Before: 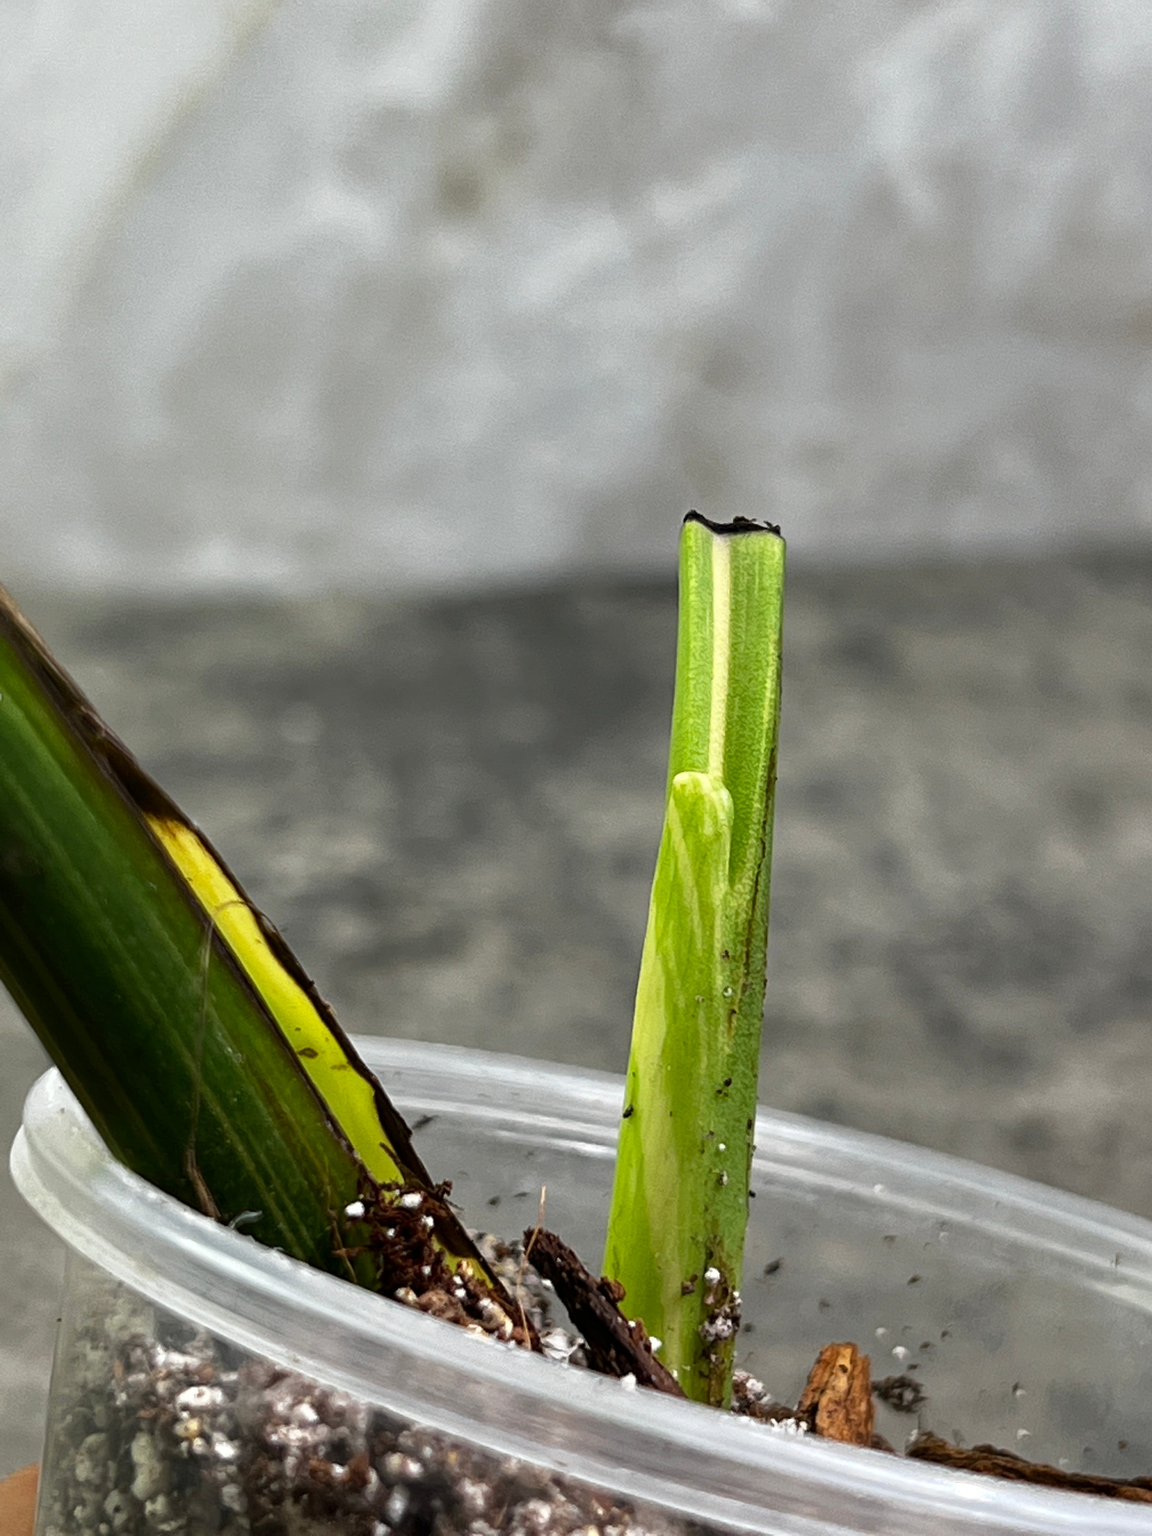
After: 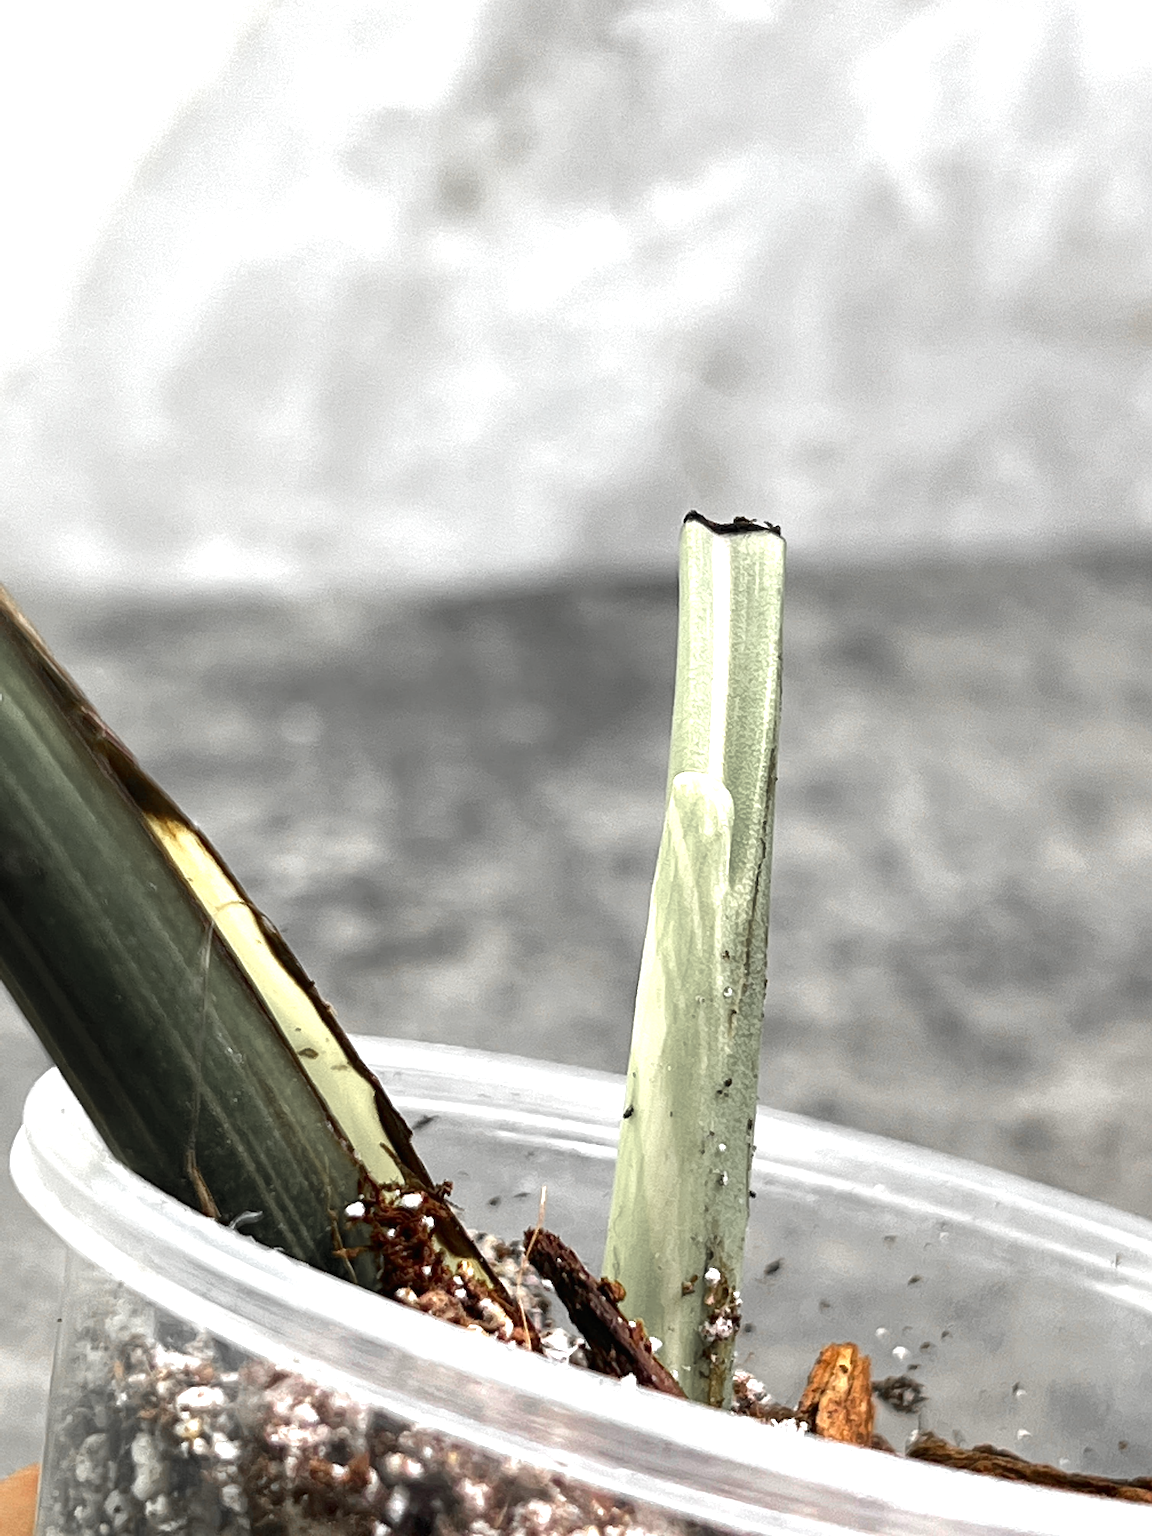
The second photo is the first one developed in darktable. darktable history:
exposure: black level correction 0, exposure 1 EV, compensate highlight preservation false
sharpen: on, module defaults
color zones: curves: ch1 [(0, 0.638) (0.193, 0.442) (0.286, 0.15) (0.429, 0.14) (0.571, 0.142) (0.714, 0.154) (0.857, 0.175) (1, 0.638)], process mode strong
